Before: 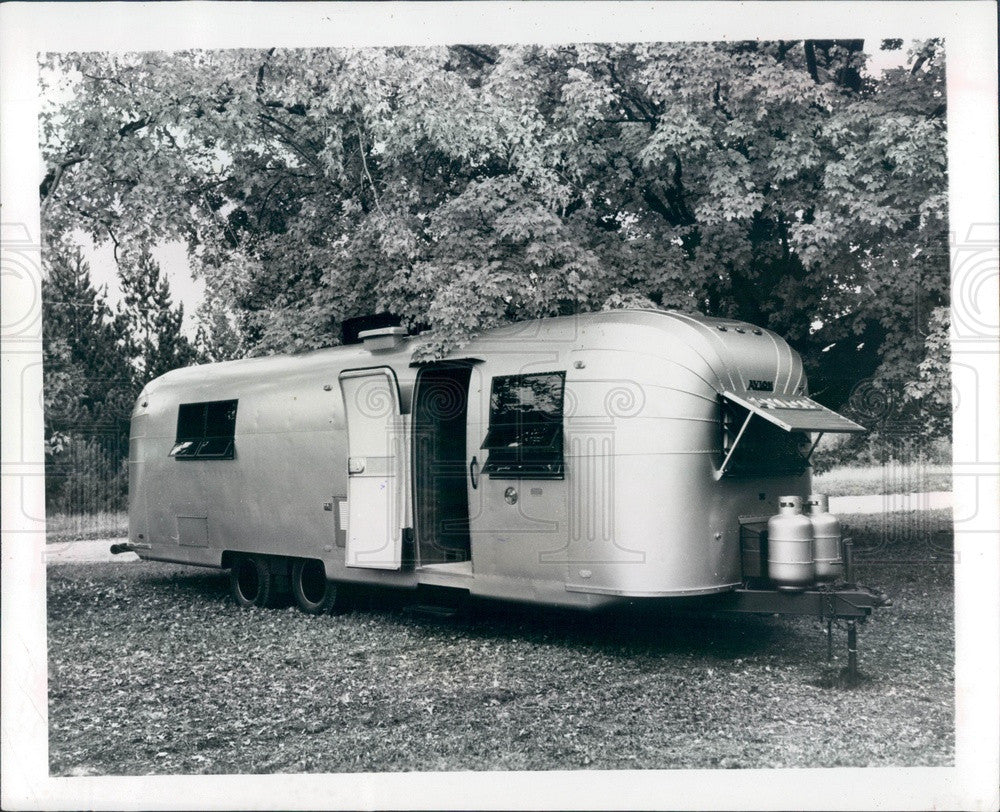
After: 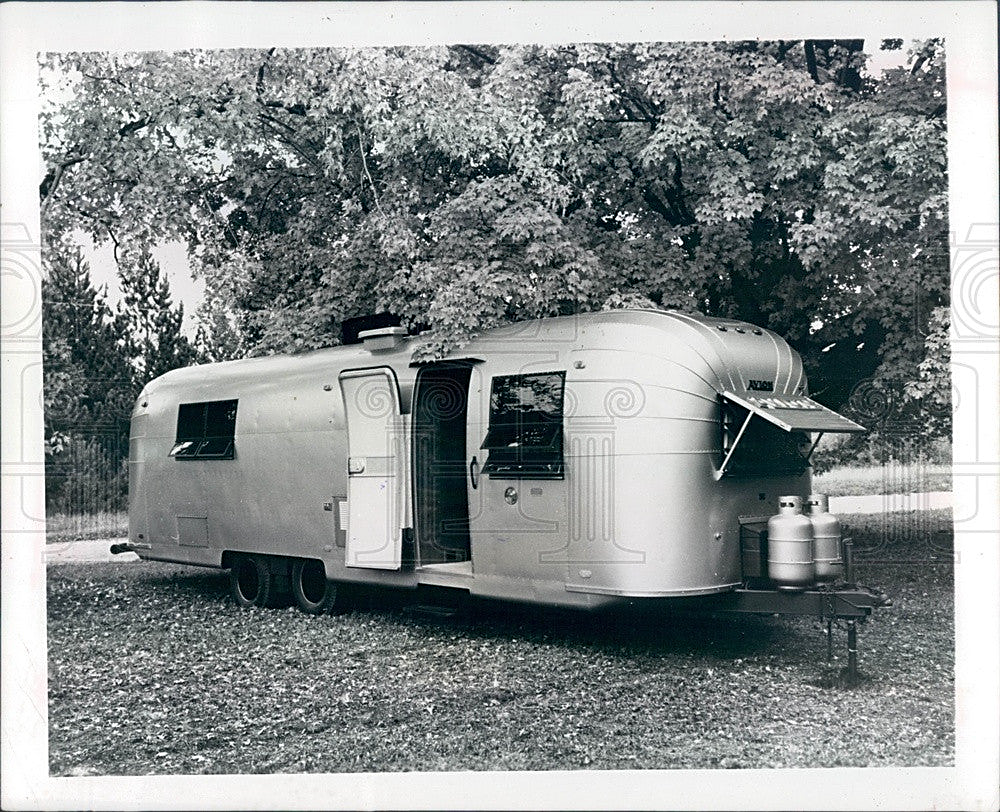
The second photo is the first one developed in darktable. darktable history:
sharpen: amount 0.59
